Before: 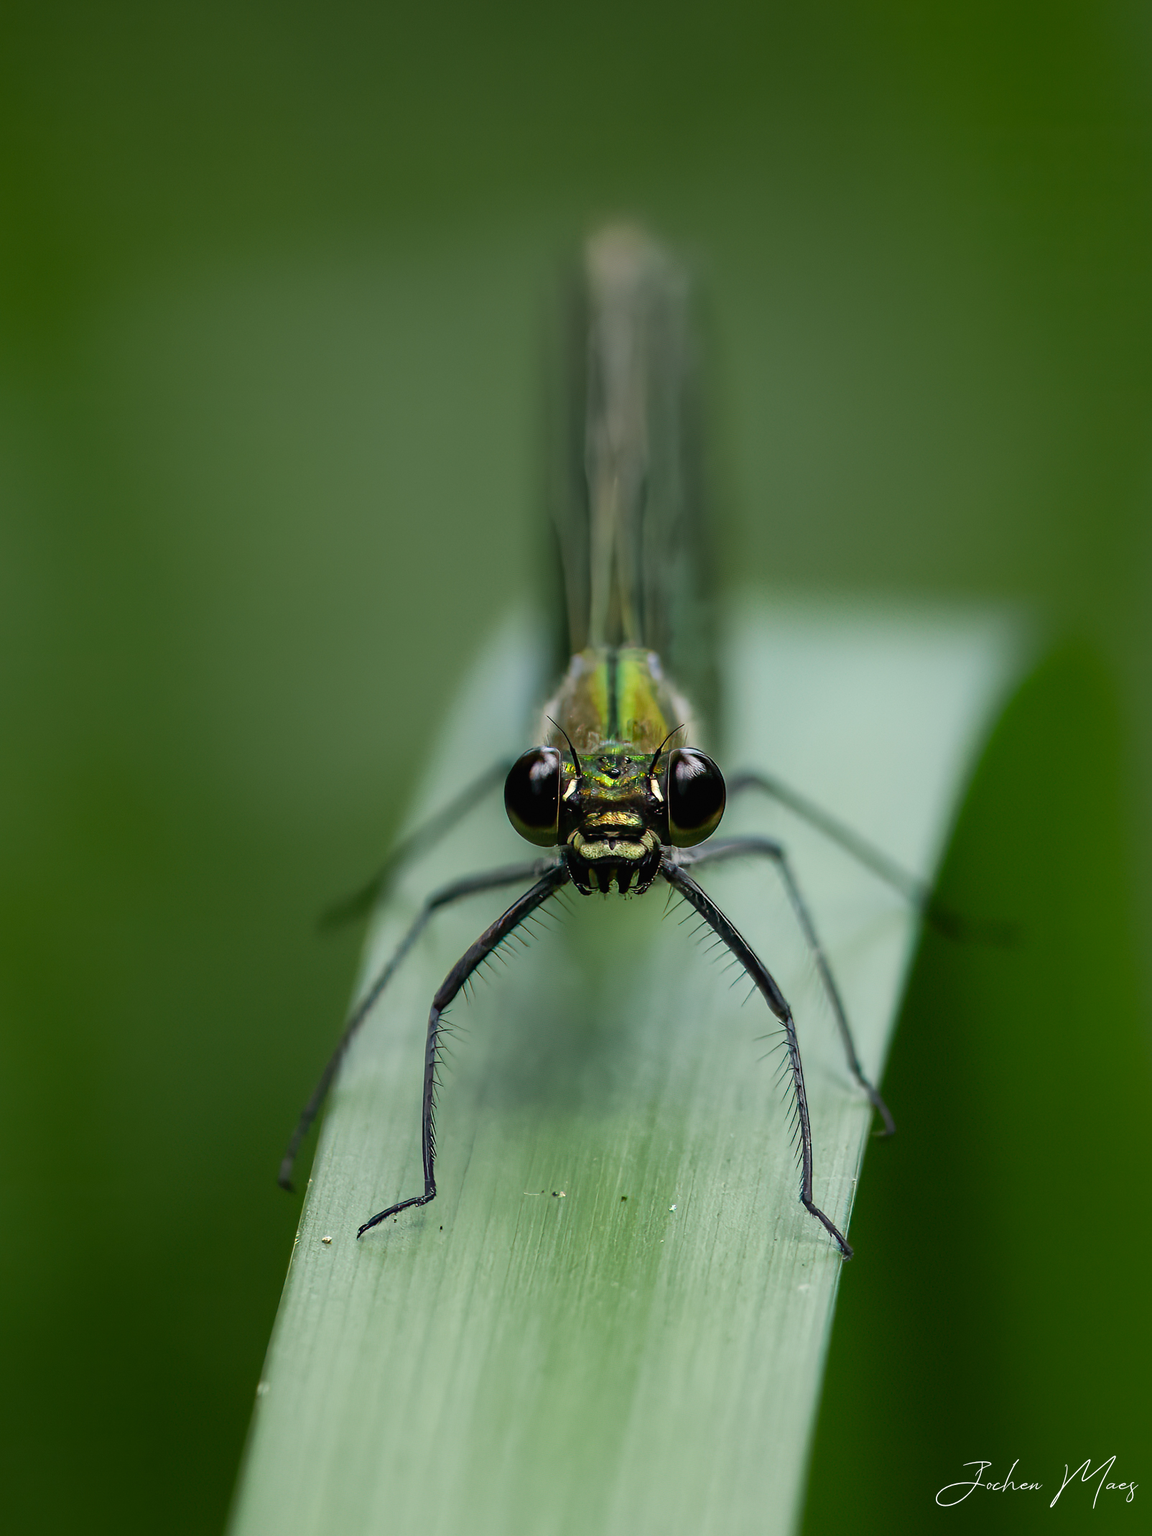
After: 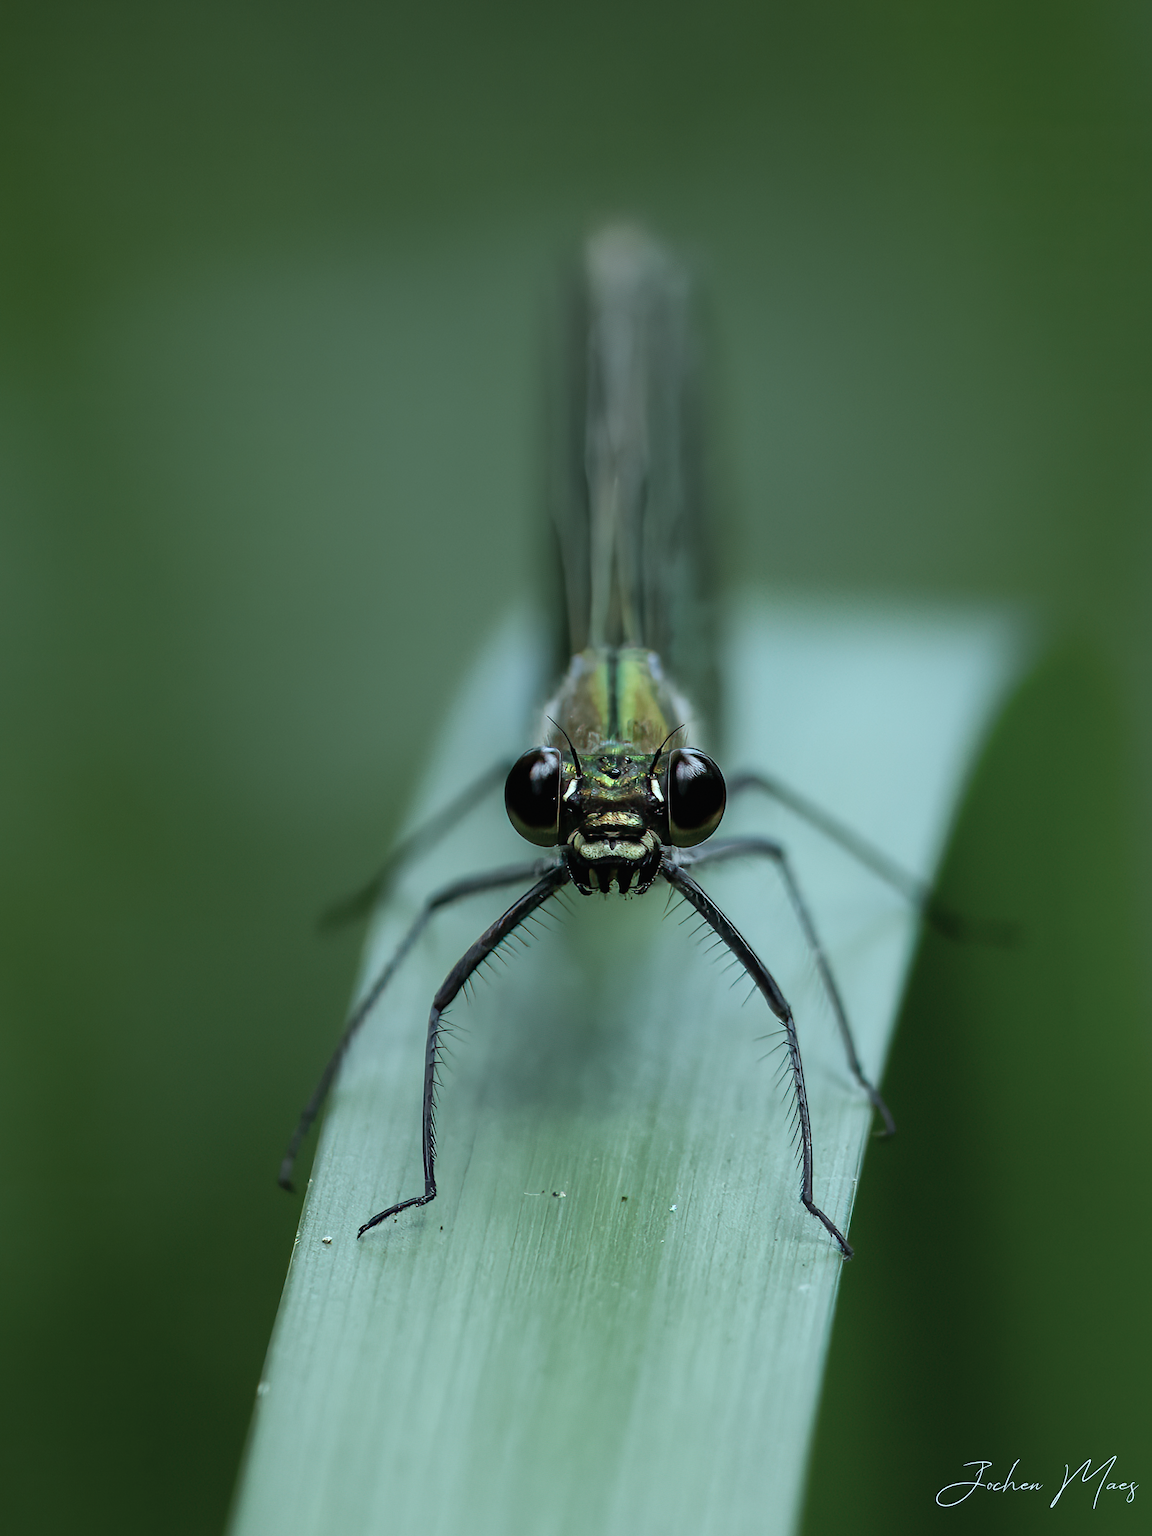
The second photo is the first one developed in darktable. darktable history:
color correction: highlights a* -13.05, highlights b* -17.84, saturation 0.696
